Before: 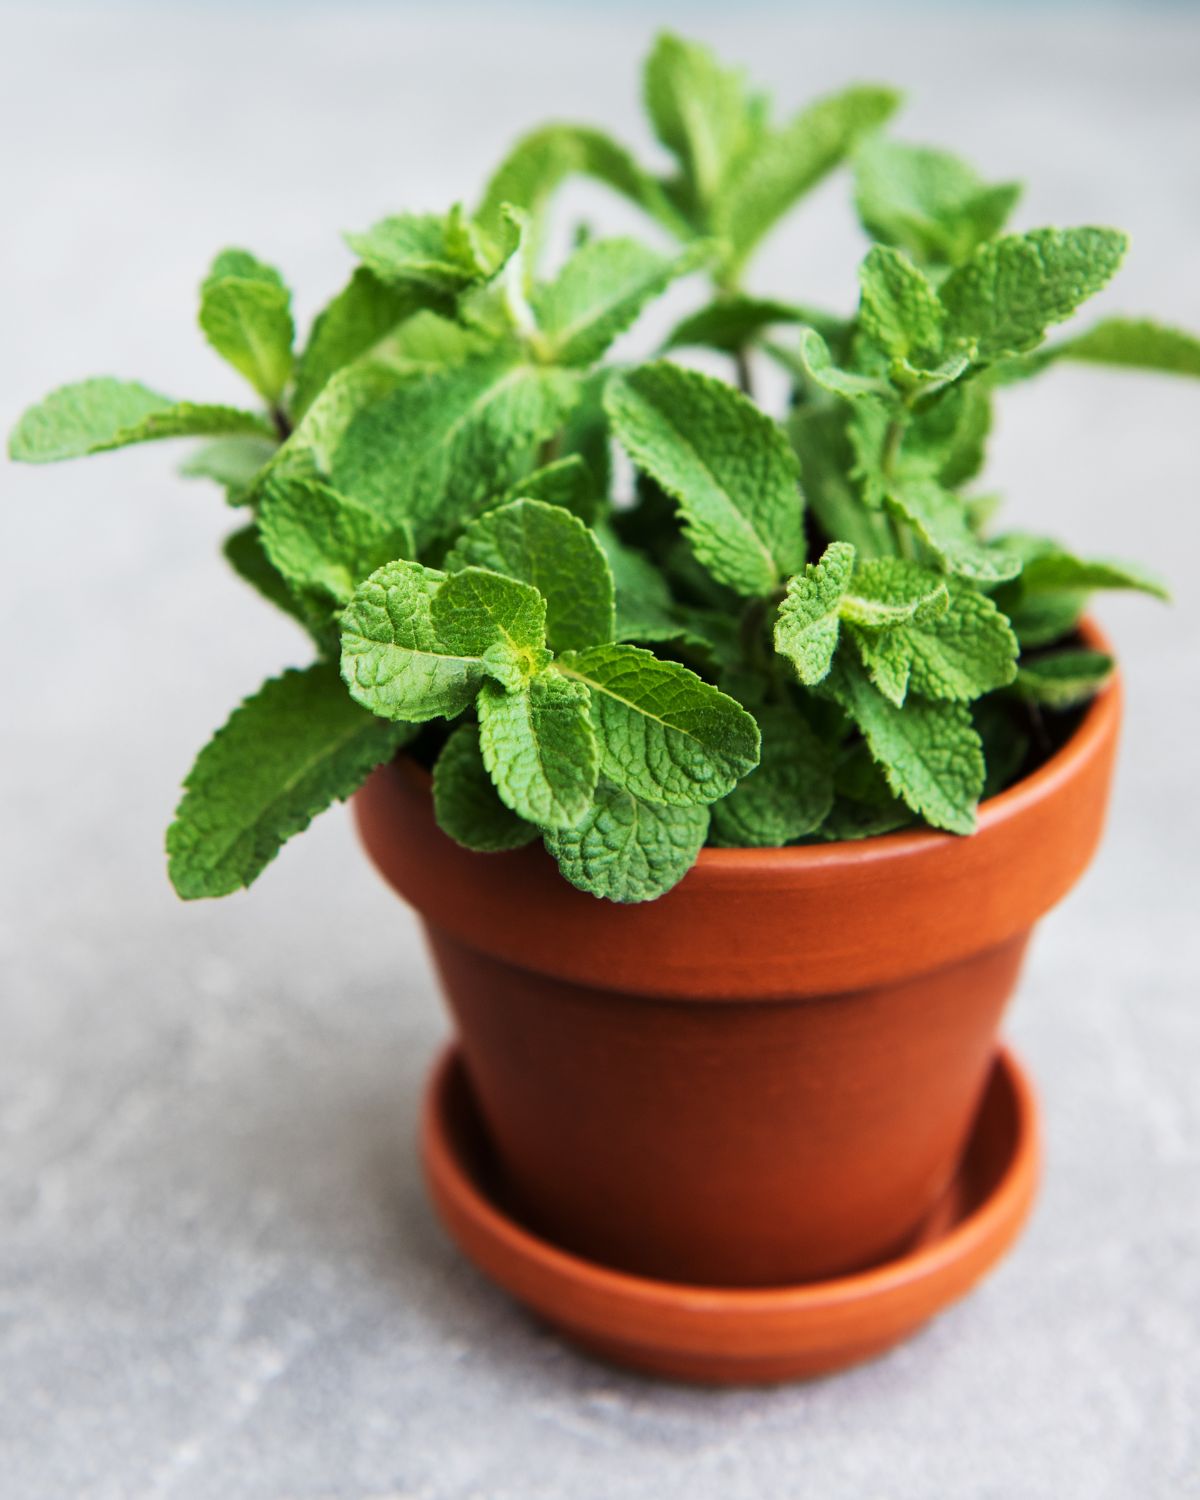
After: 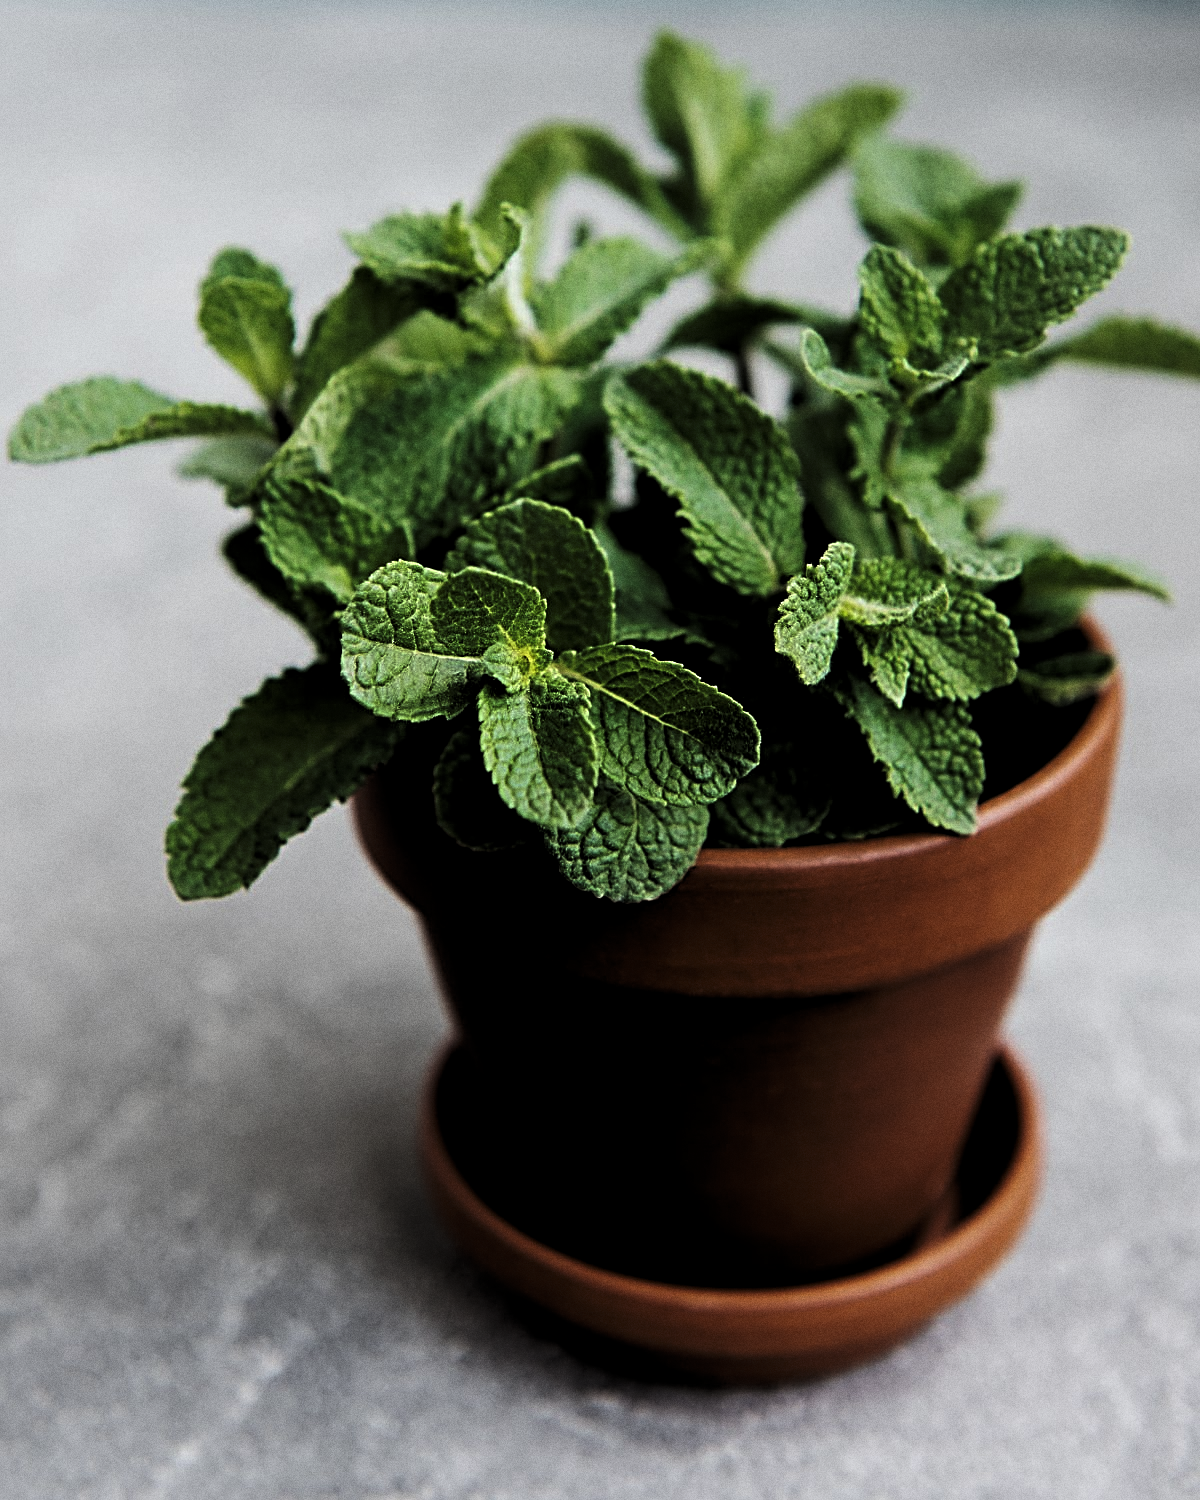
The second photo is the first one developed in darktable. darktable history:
sharpen: radius 3.025, amount 0.757
grain: coarseness 0.47 ISO
levels: mode automatic, black 8.58%, gray 59.42%, levels [0, 0.445, 1]
